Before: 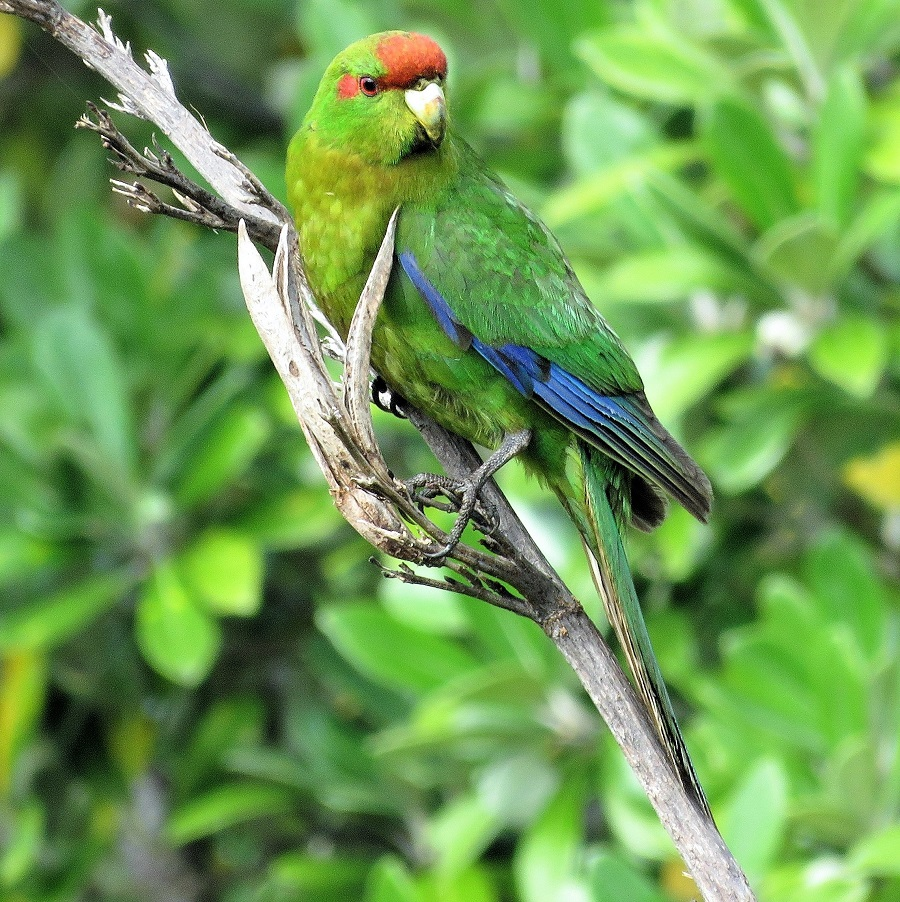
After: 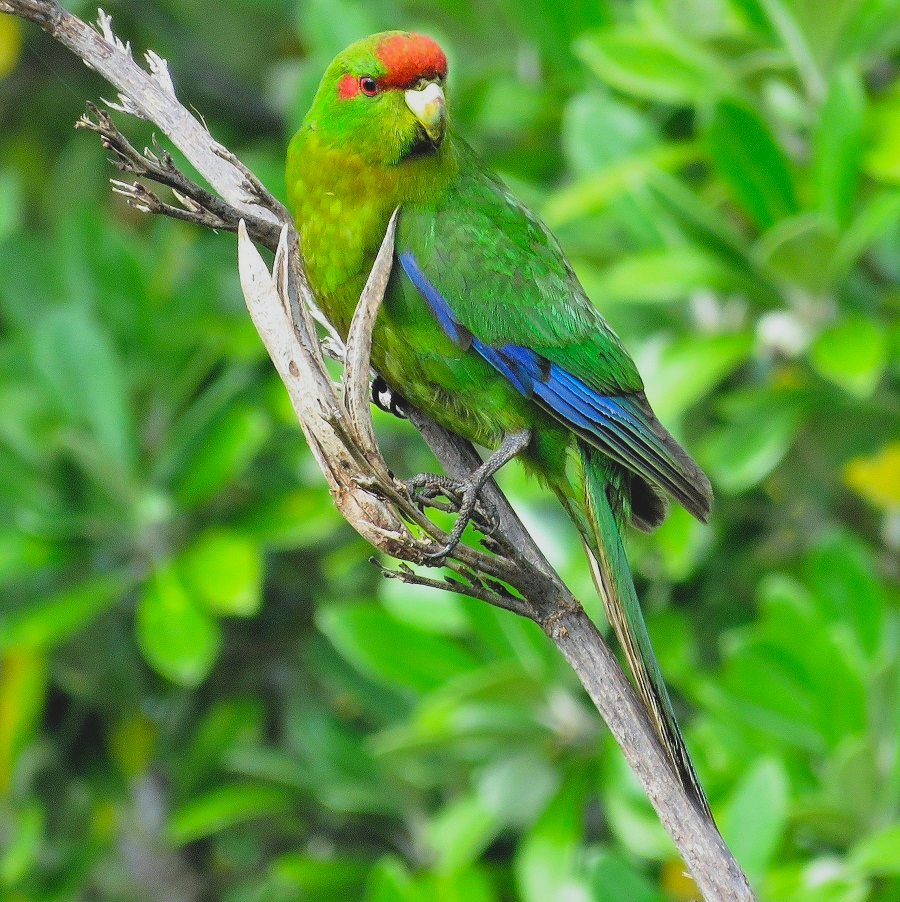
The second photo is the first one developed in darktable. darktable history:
shadows and highlights: soften with gaussian
contrast brightness saturation: contrast -0.191, saturation 0.19
